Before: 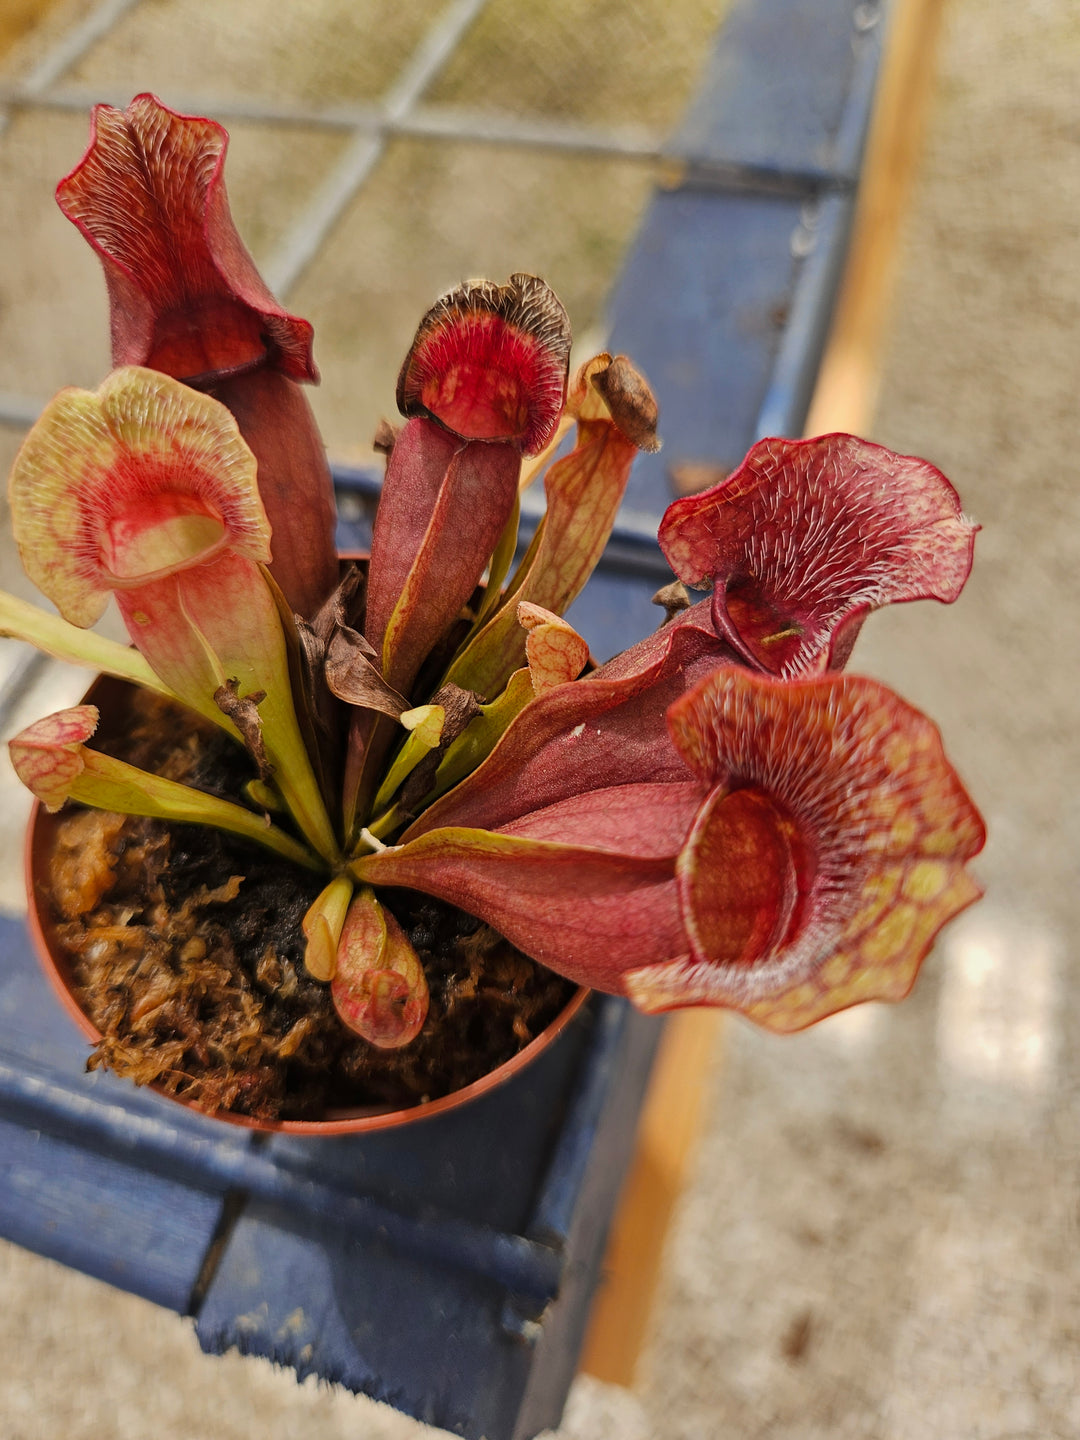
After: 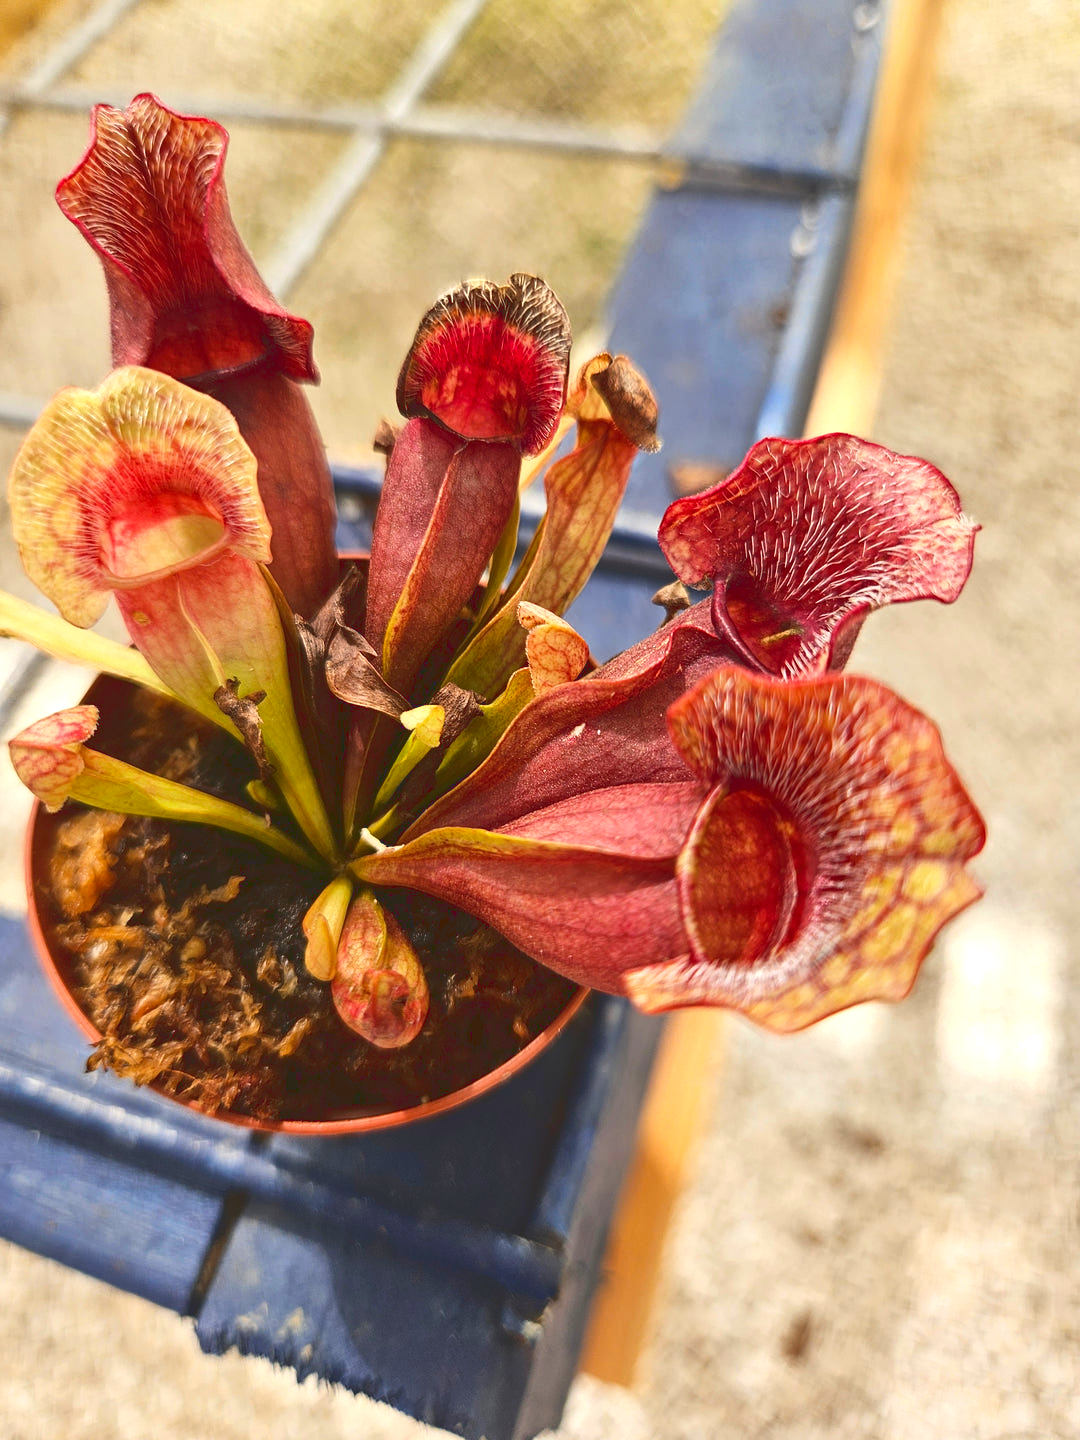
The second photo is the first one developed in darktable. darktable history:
levels: levels [0, 0.43, 0.859]
exposure: exposure -0.041 EV, compensate highlight preservation false
tone curve: curves: ch0 [(0, 0.129) (0.187, 0.207) (0.729, 0.789) (1, 1)], color space Lab, linked channels, preserve colors none
